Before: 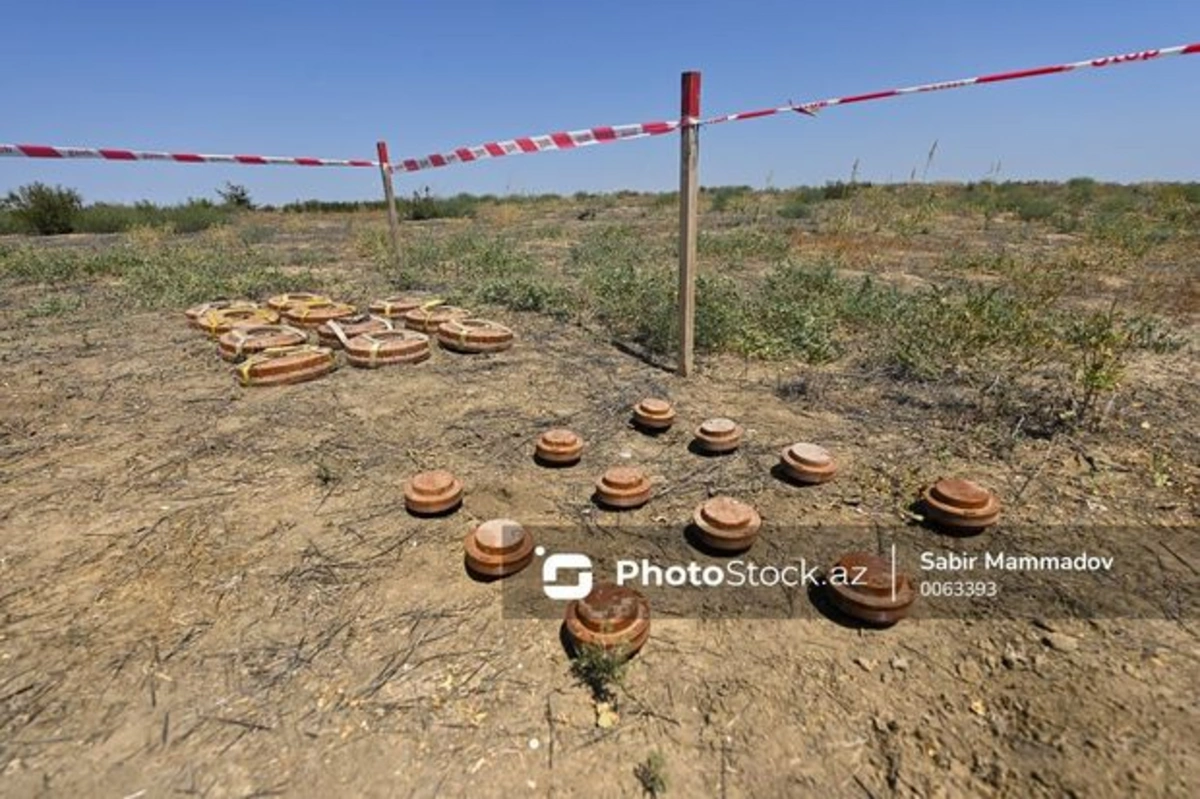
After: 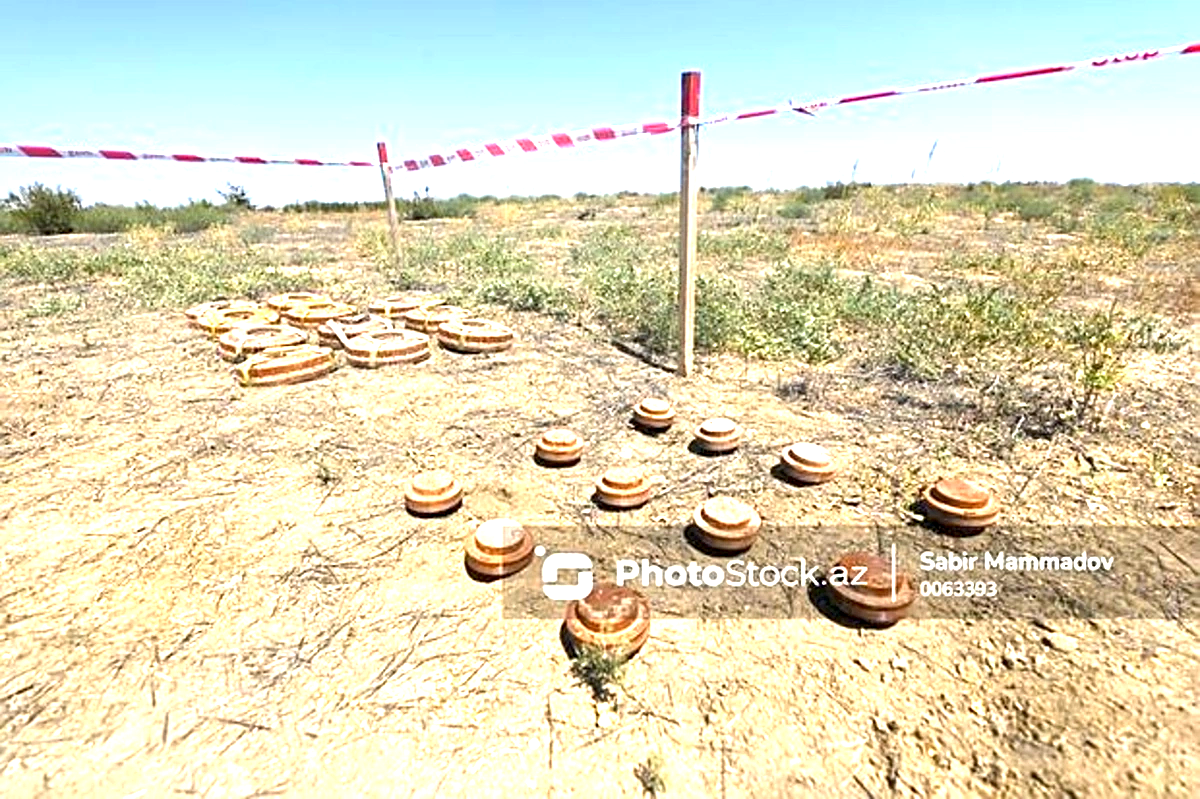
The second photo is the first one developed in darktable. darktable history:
exposure: black level correction 0.001, exposure 1.84 EV, compensate highlight preservation false
sharpen: on, module defaults
